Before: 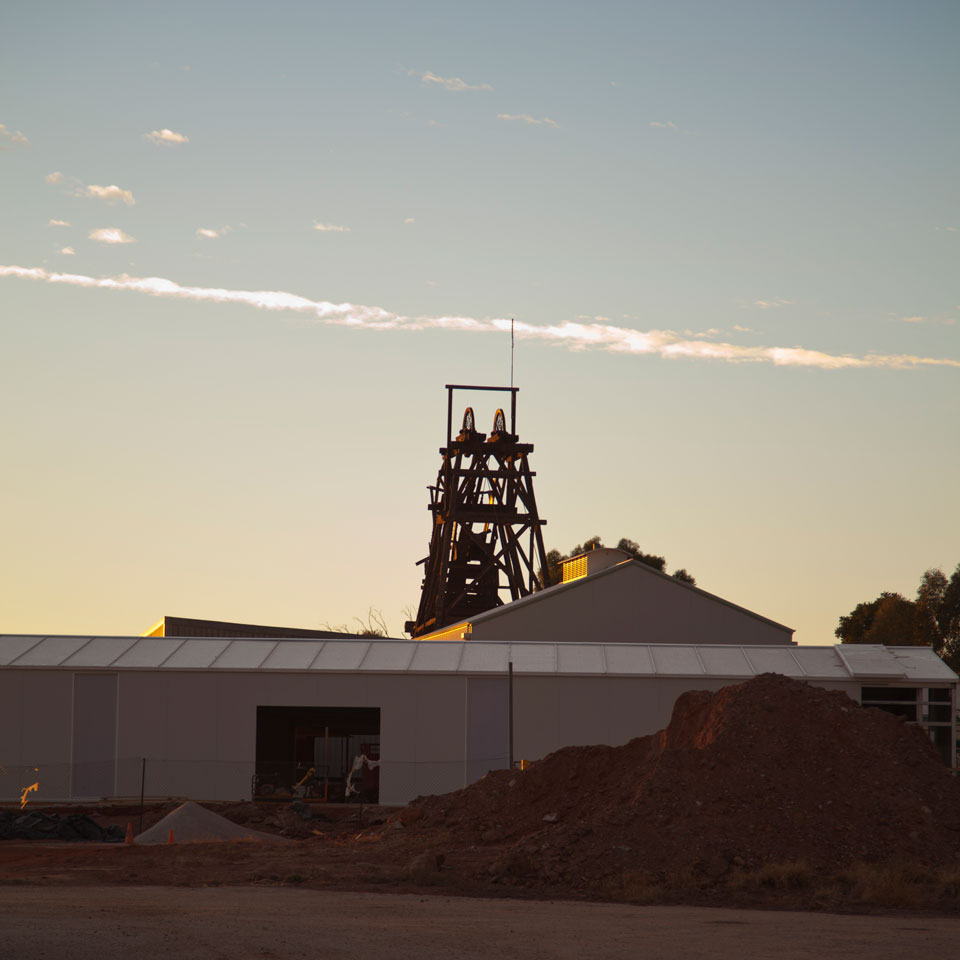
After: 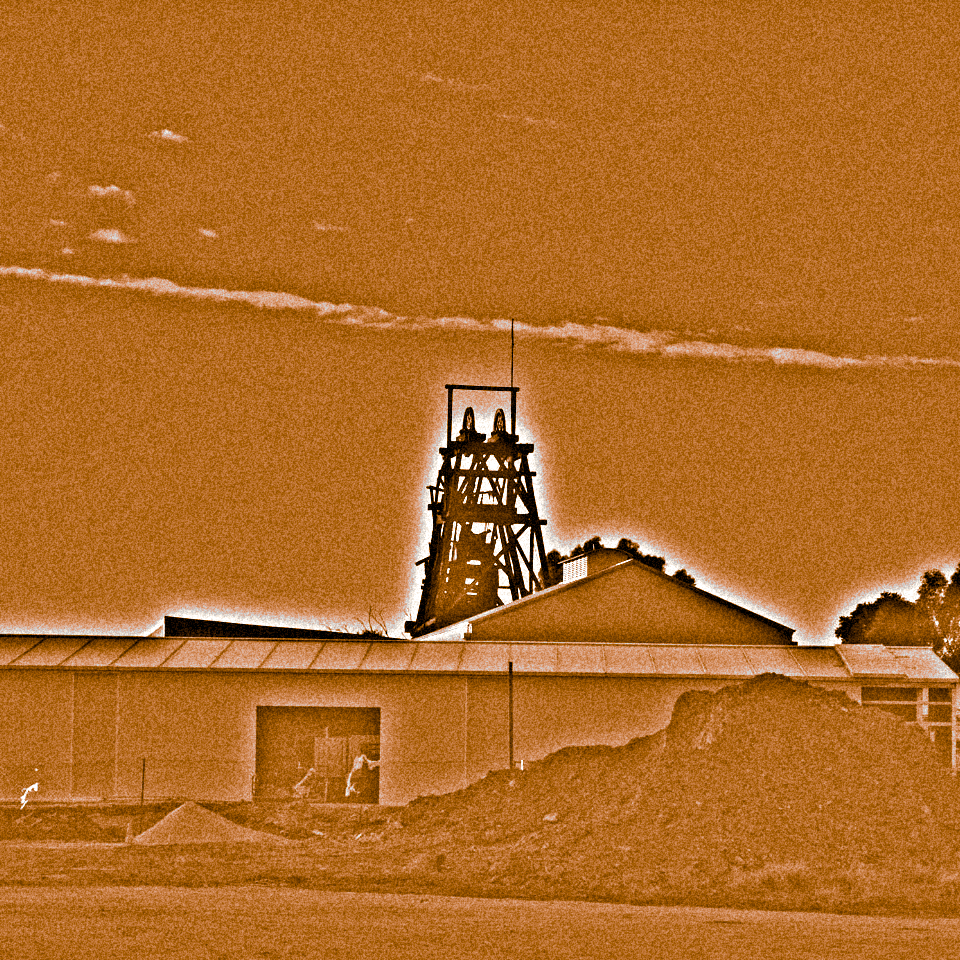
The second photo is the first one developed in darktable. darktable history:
highpass: on, module defaults | blend: blend mode overlay, opacity 50%; mask: uniform (no mask)
split-toning: shadows › hue 26°, shadows › saturation 0.92, highlights › hue 40°, highlights › saturation 0.92, balance -63, compress 0%
grain: coarseness 28.11 ISO, strength 49.8%, mid-tones bias 0%
soften: size 3%, brightness 0 EV, mix 20.48%
